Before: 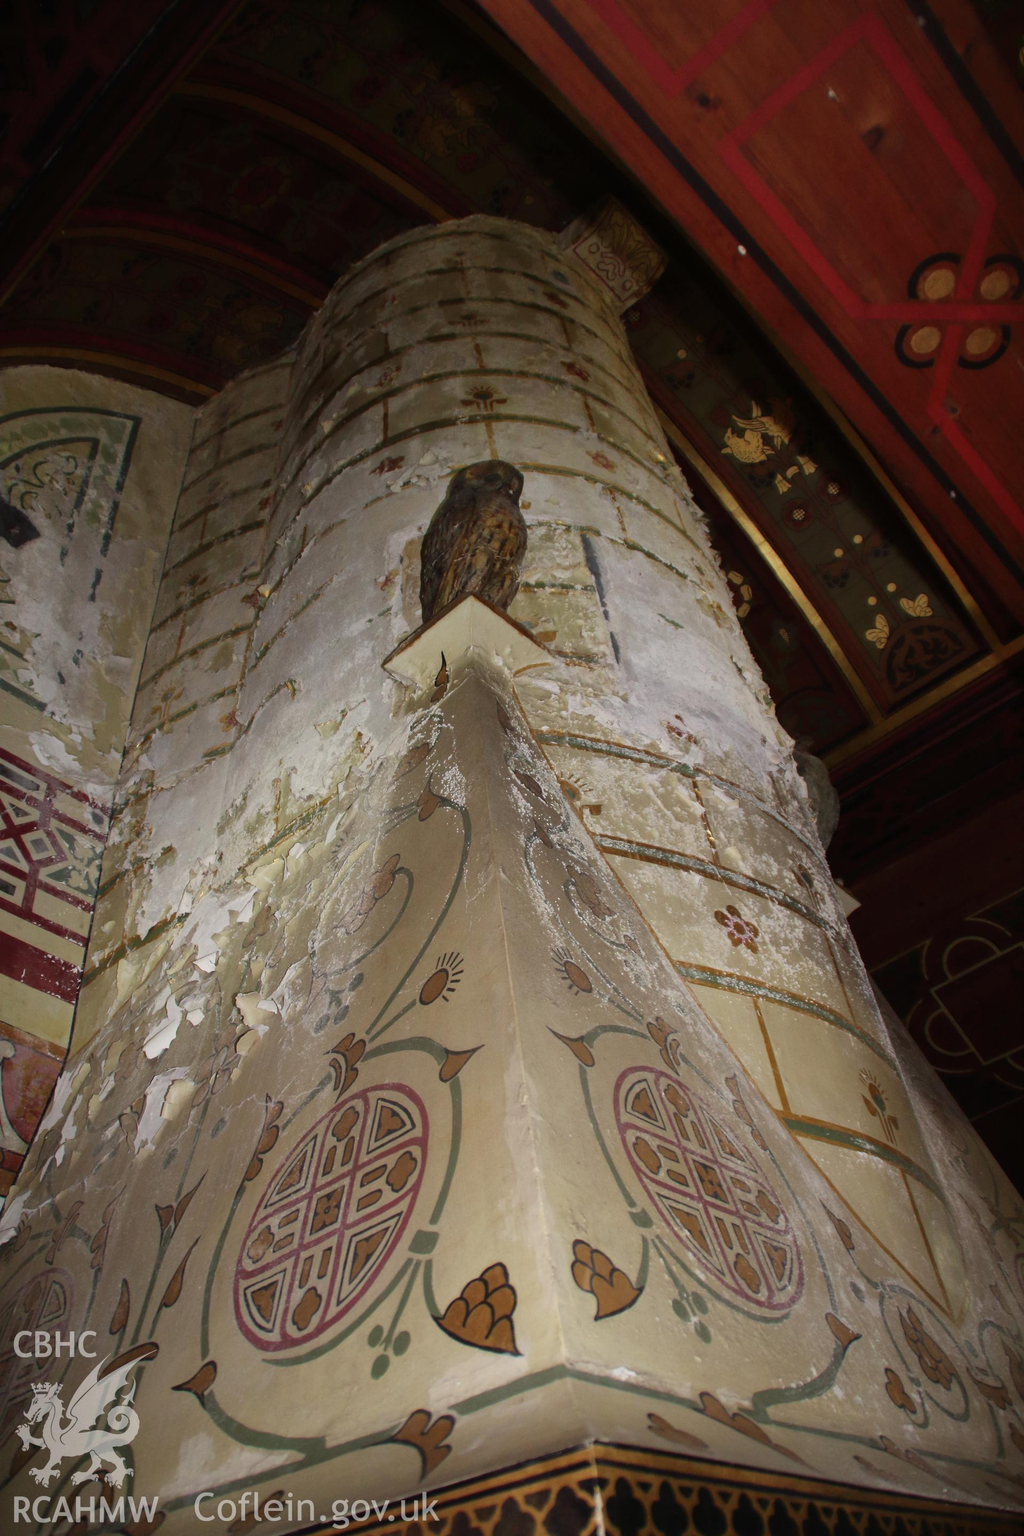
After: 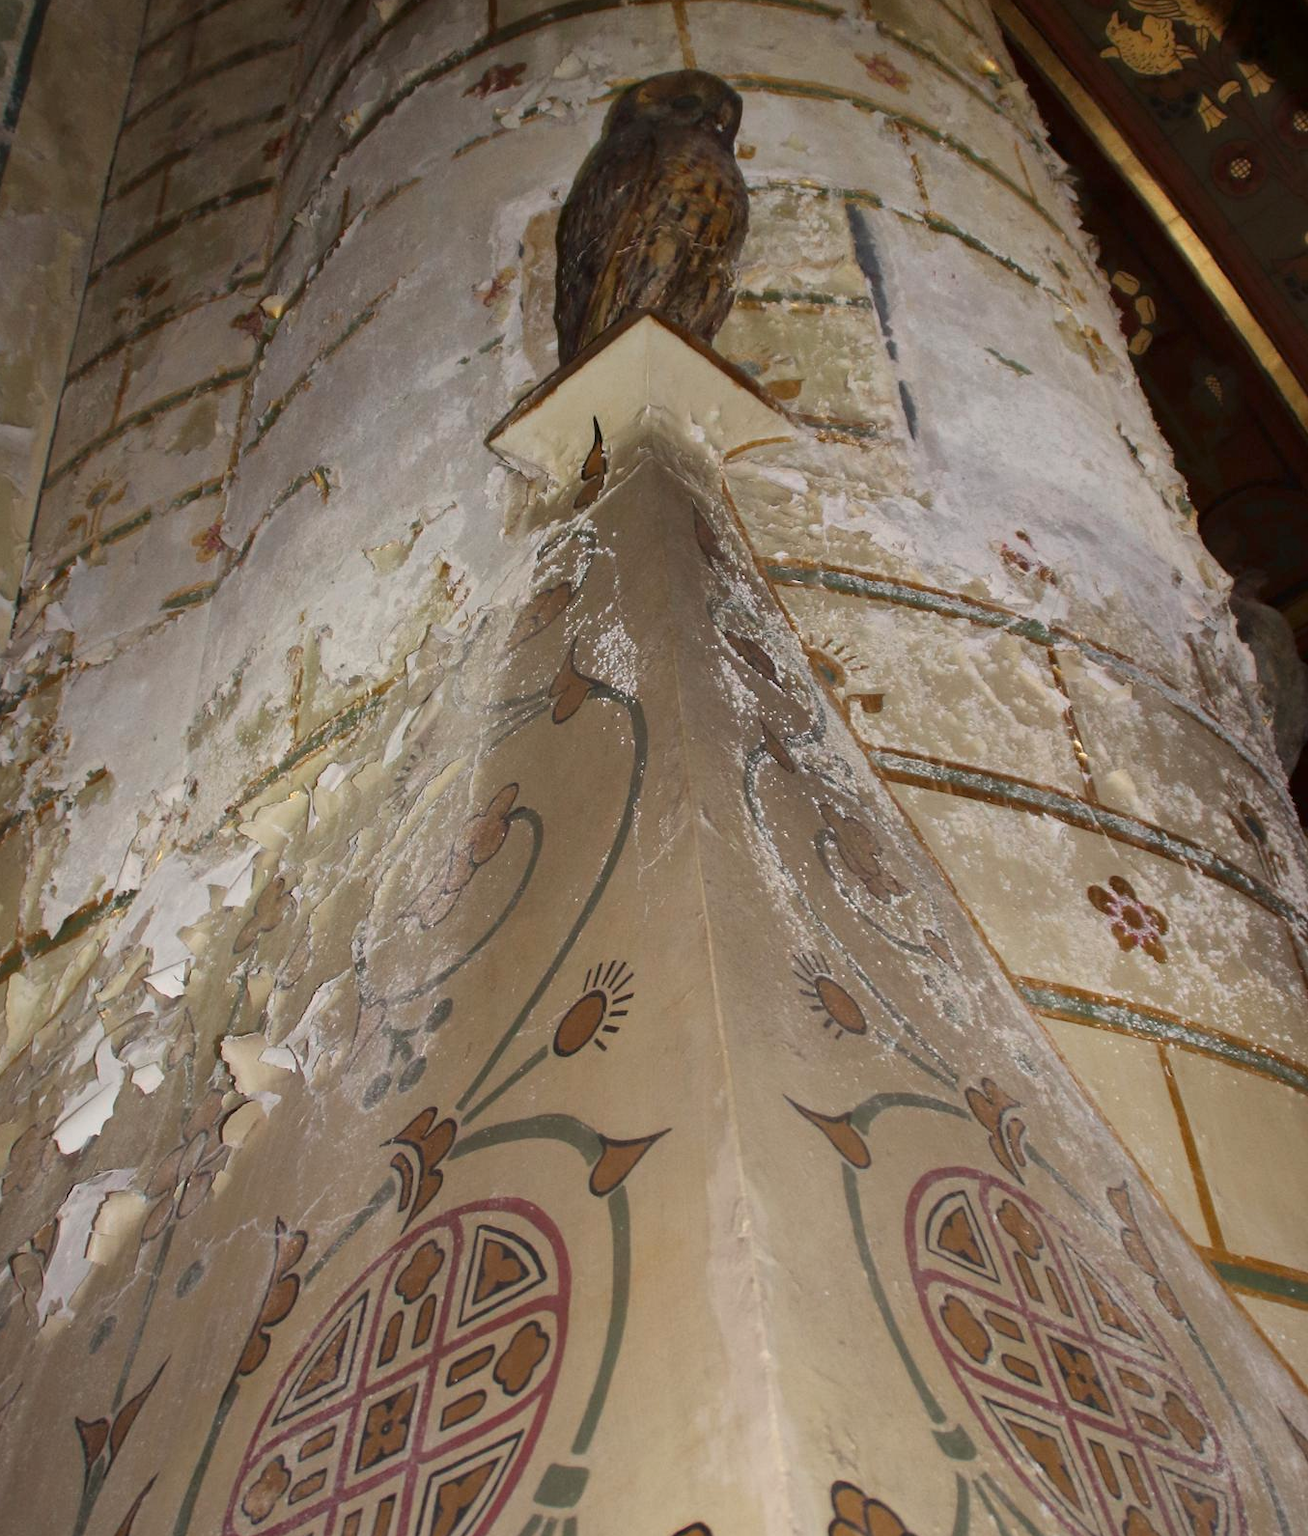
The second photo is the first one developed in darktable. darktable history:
crop: left 11.143%, top 27.454%, right 18.27%, bottom 17.282%
